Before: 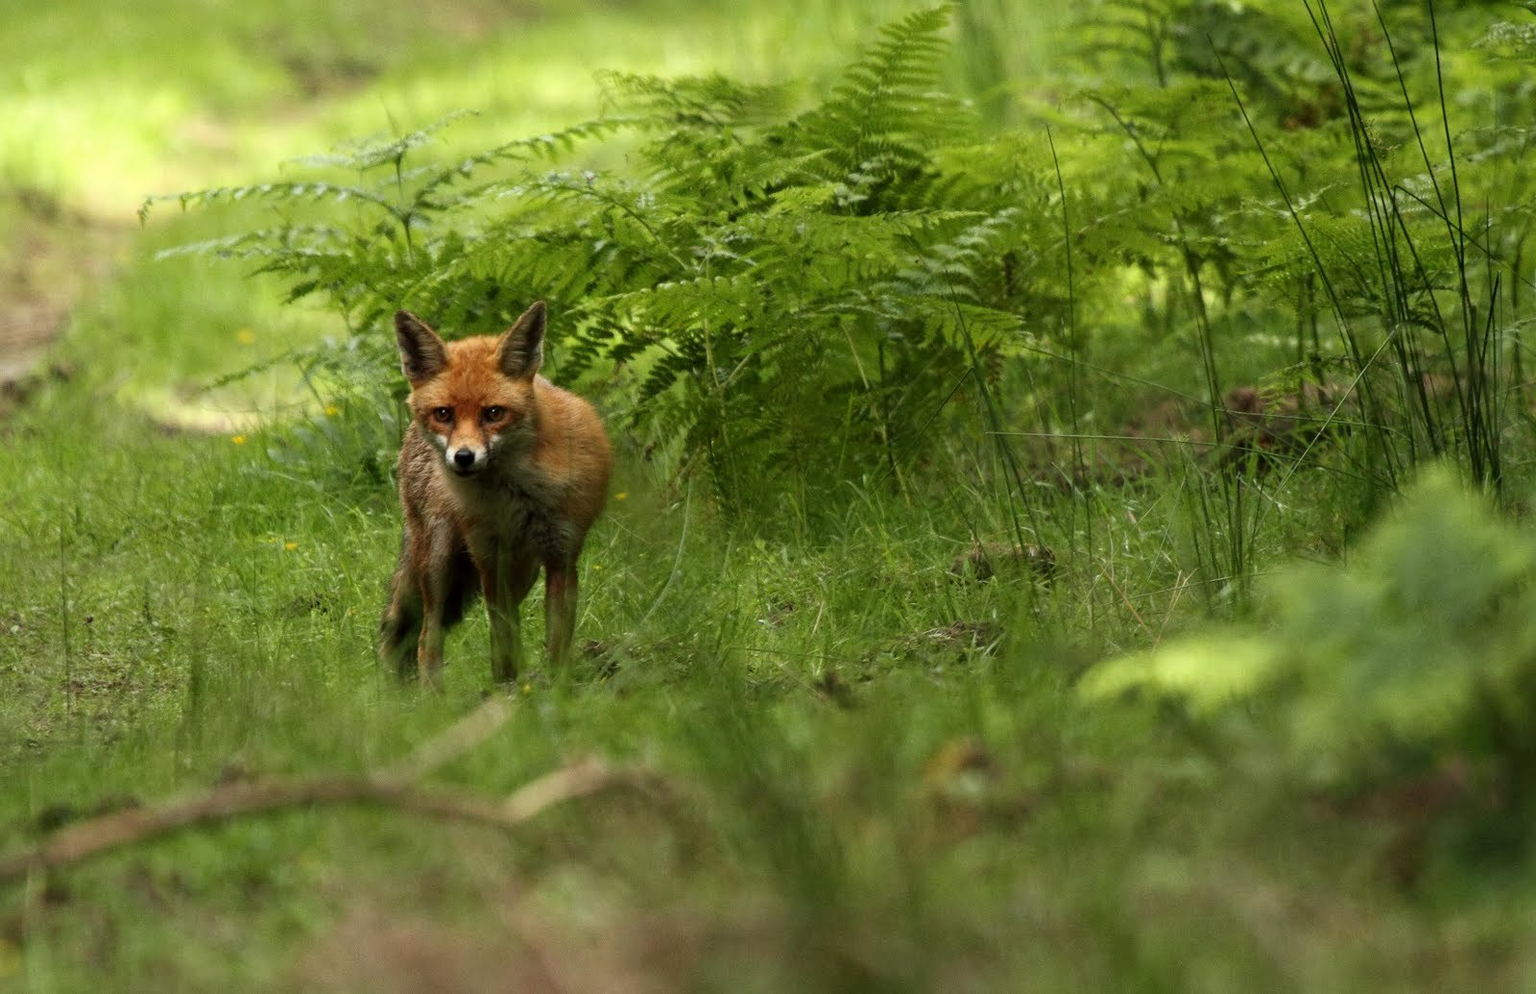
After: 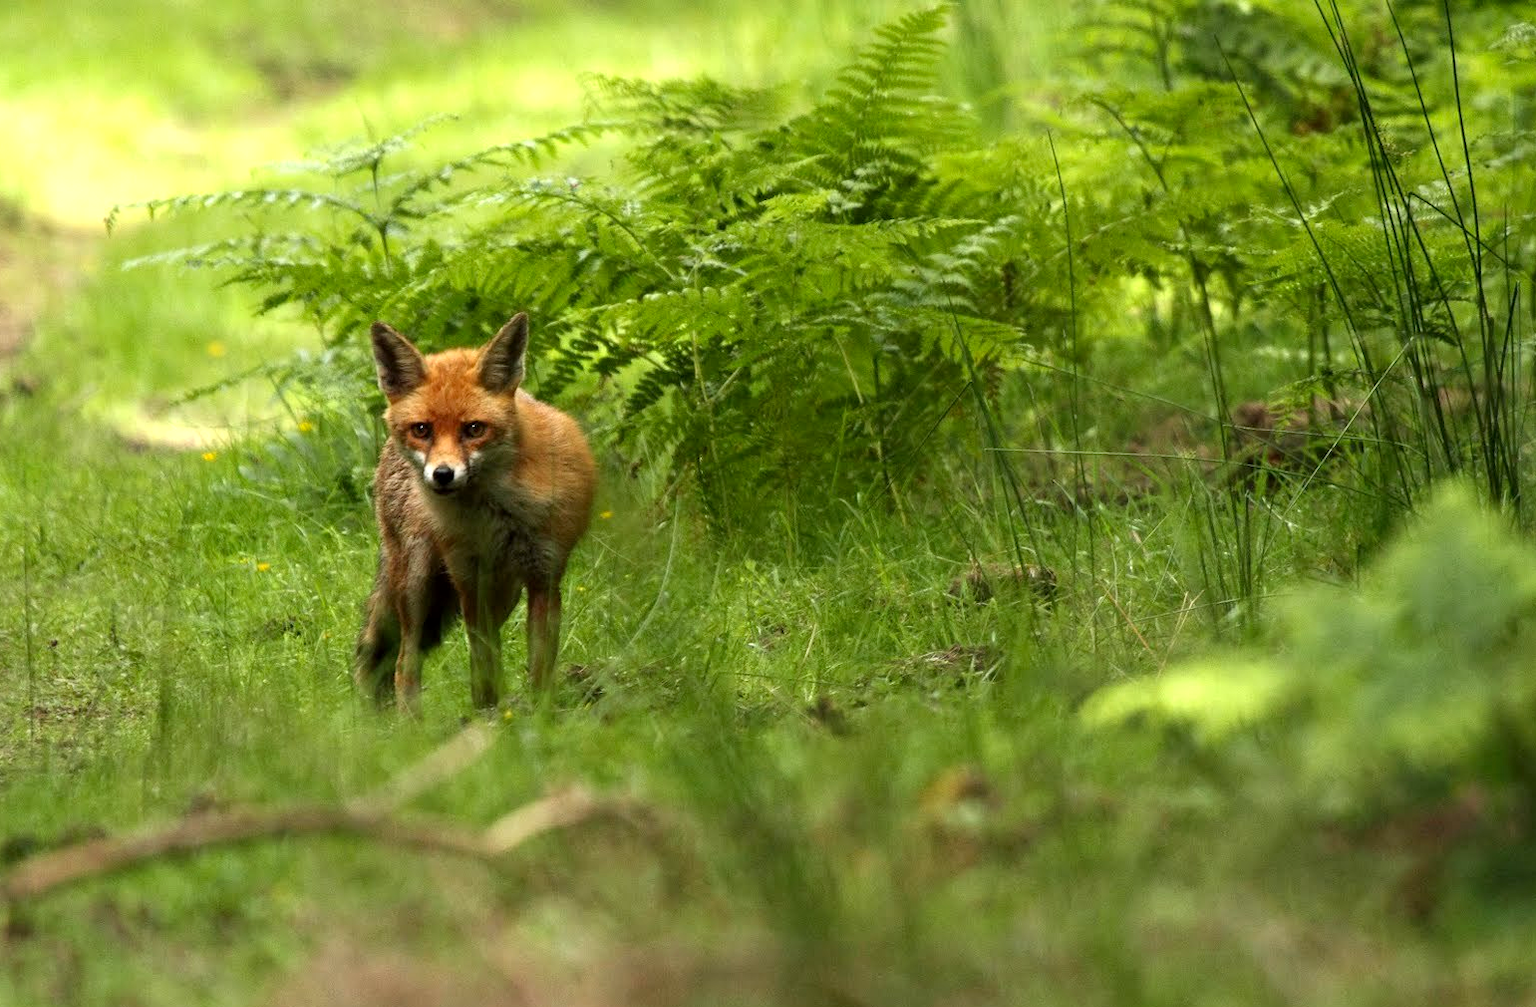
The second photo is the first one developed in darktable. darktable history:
crop and rotate: left 2.536%, right 1.107%, bottom 2.246%
exposure: black level correction 0.001, exposure 0.5 EV, compensate exposure bias true, compensate highlight preservation false
contrast brightness saturation: contrast 0.04, saturation 0.07
